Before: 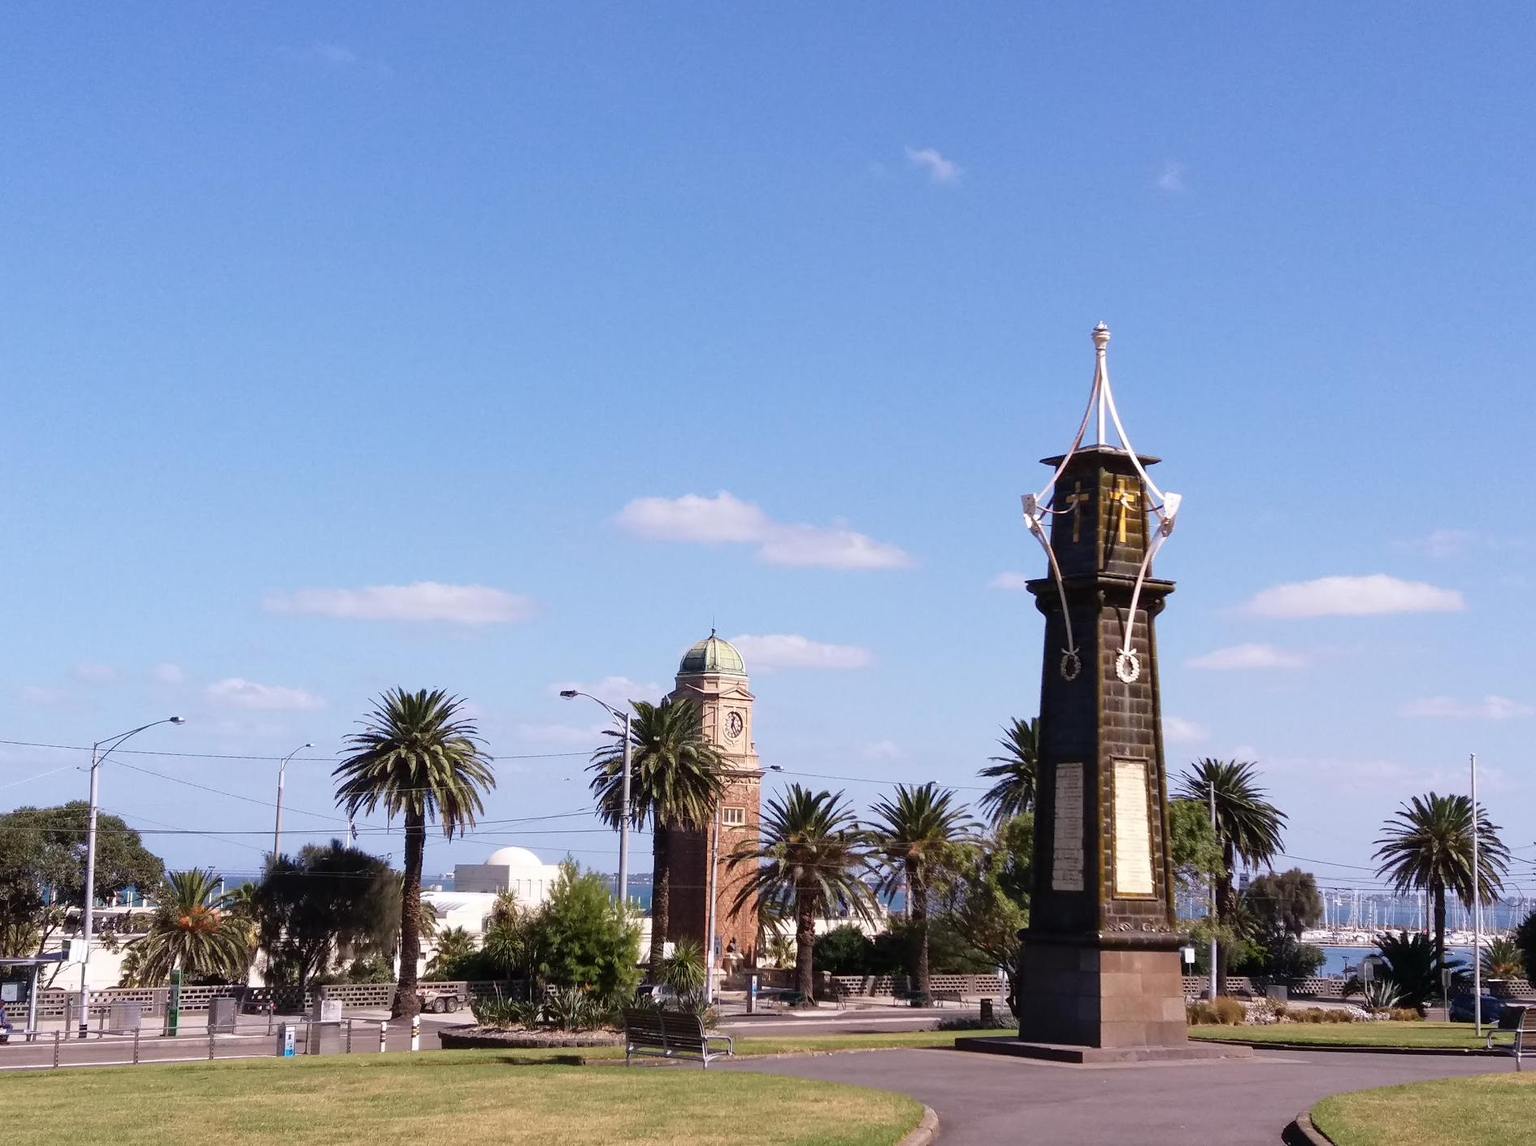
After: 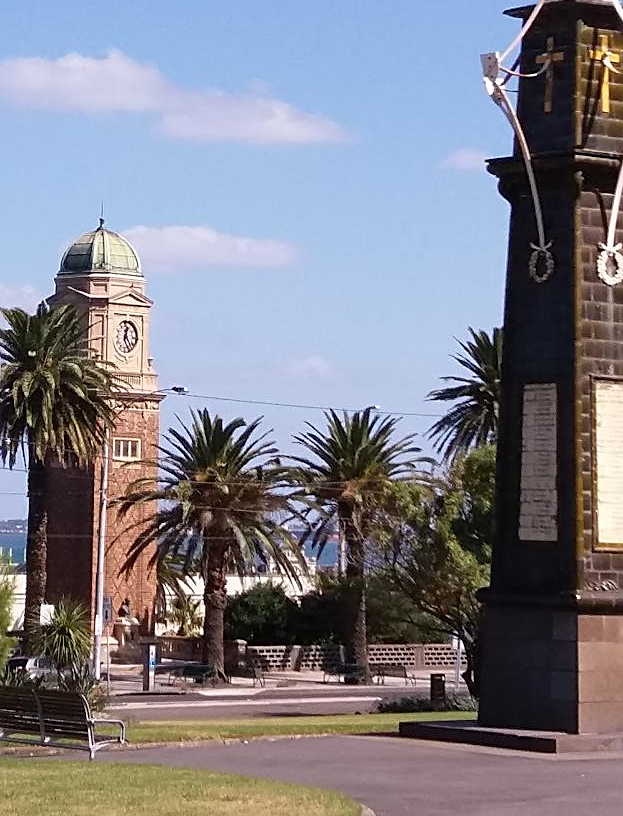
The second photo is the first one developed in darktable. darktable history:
crop: left 41.076%, top 39.382%, right 25.912%, bottom 2.727%
sharpen: on, module defaults
